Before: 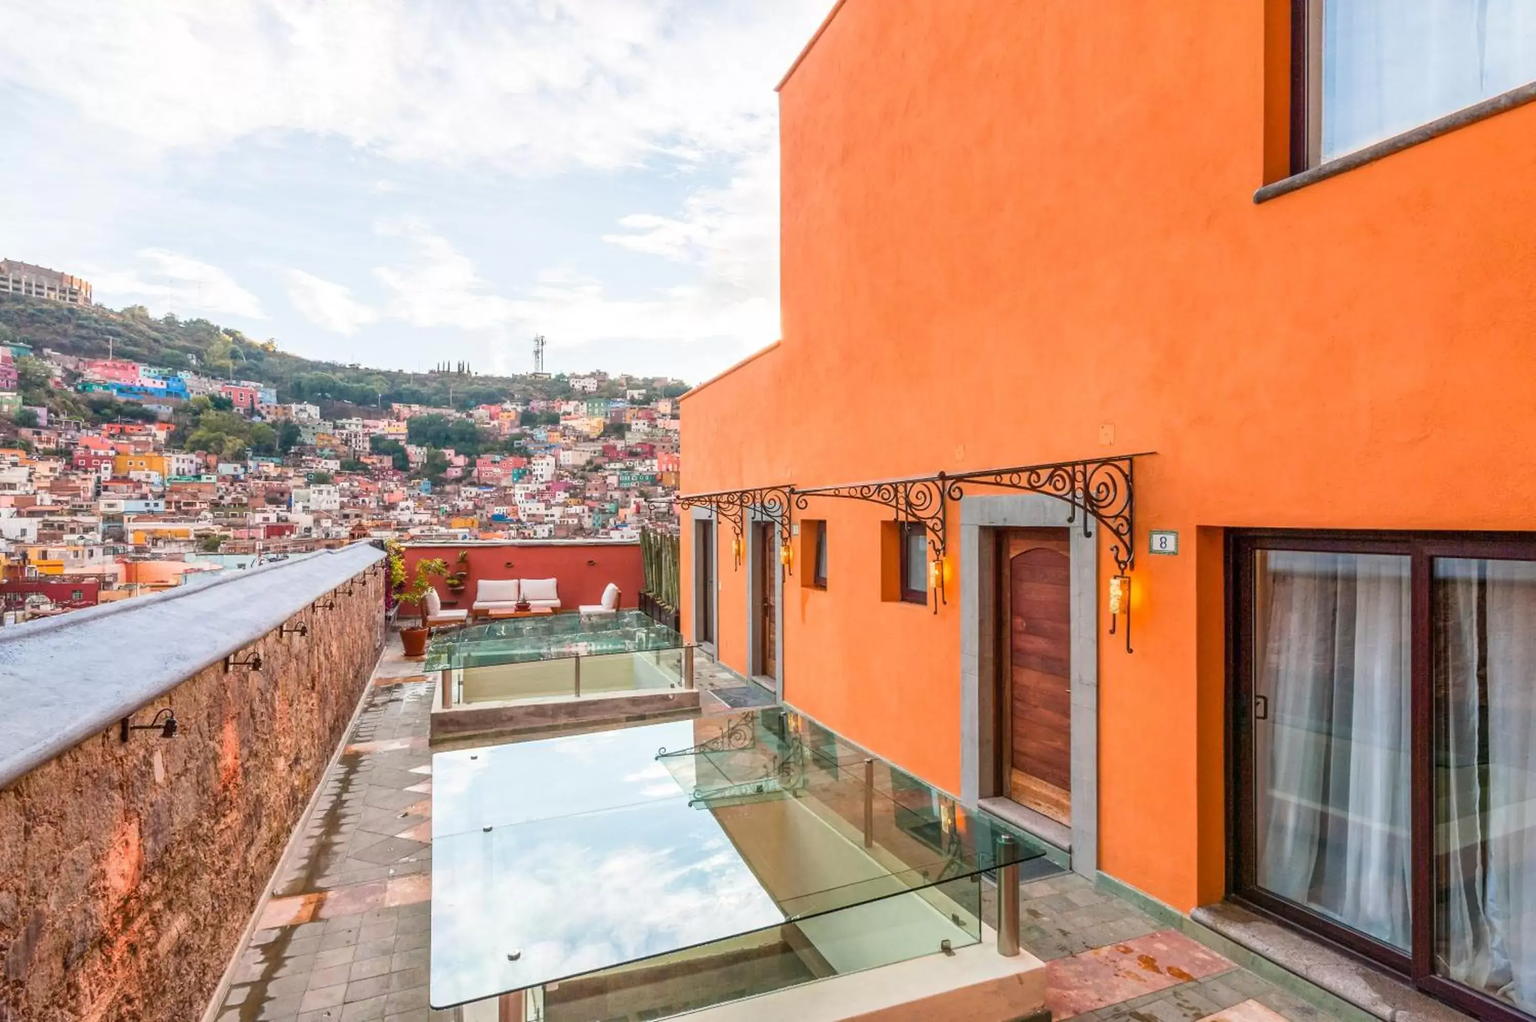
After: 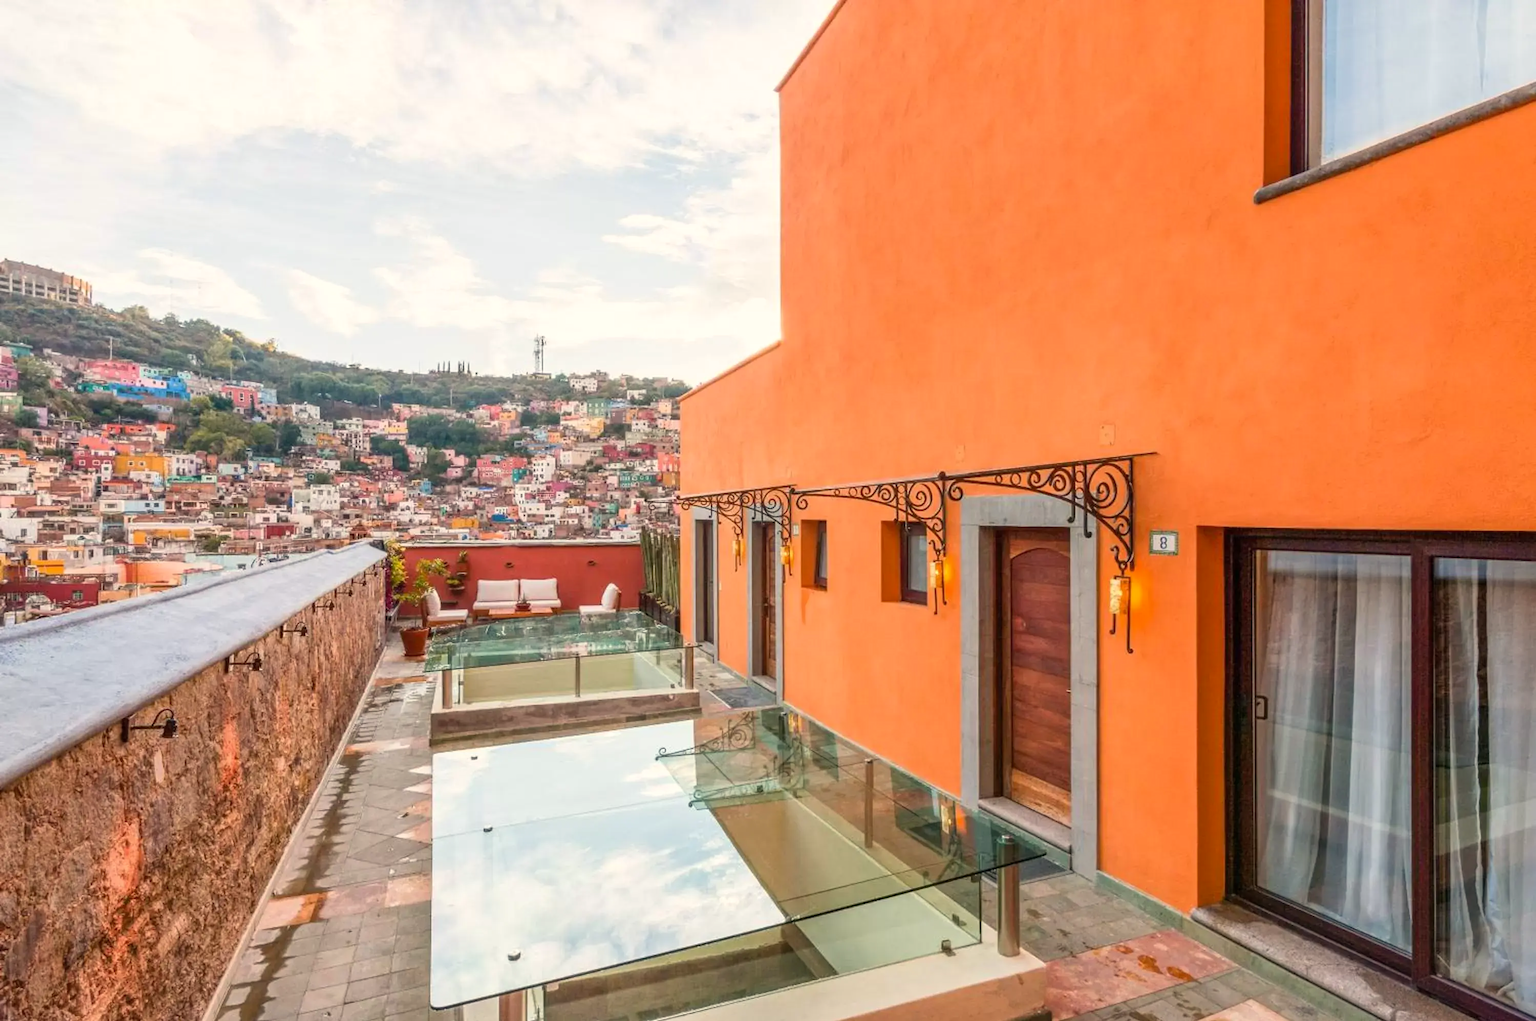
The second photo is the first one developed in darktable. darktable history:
color calibration: x 0.334, y 0.348, temperature 5442.93 K
